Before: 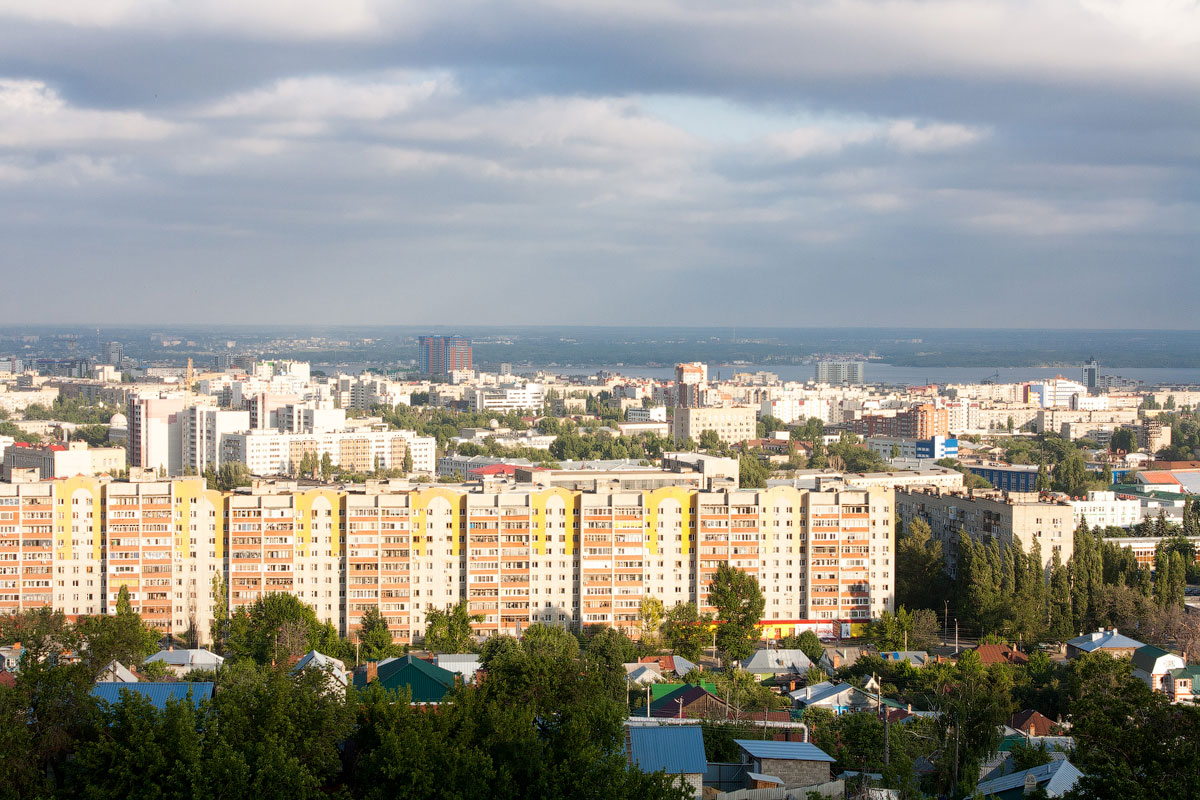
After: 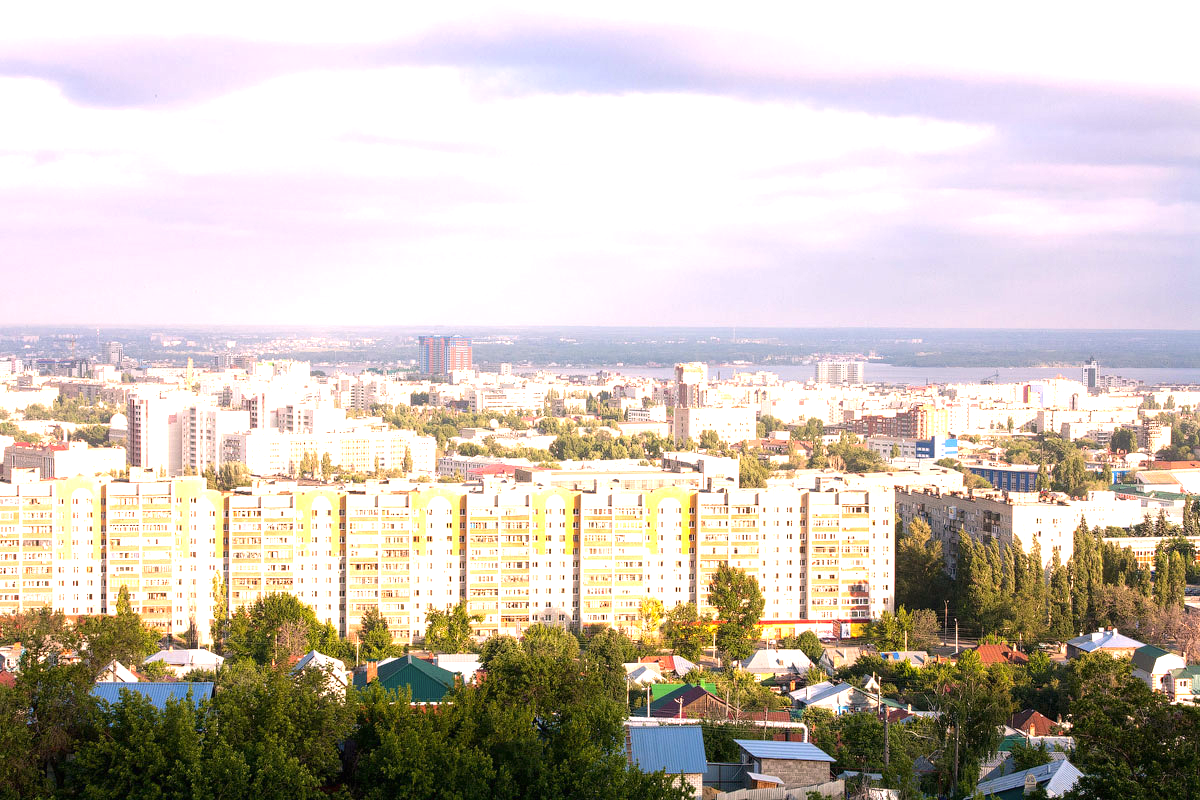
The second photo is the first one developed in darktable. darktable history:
exposure: black level correction 0, exposure 1.2 EV, compensate highlight preservation false
color correction: highlights a* 12.23, highlights b* 5.41
